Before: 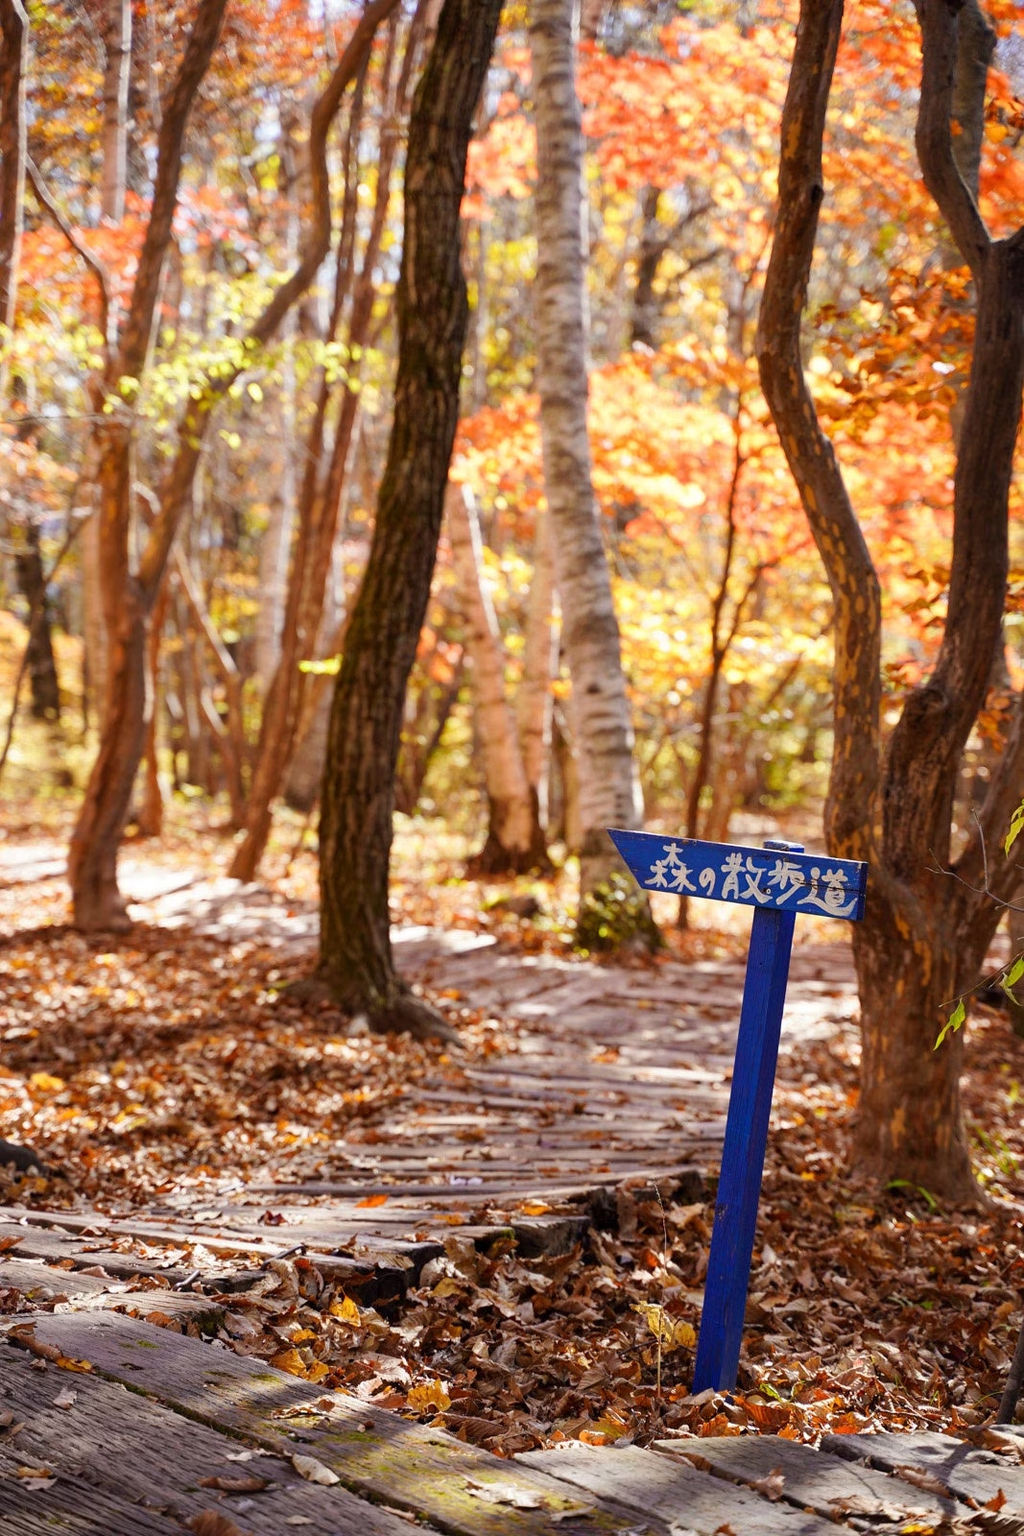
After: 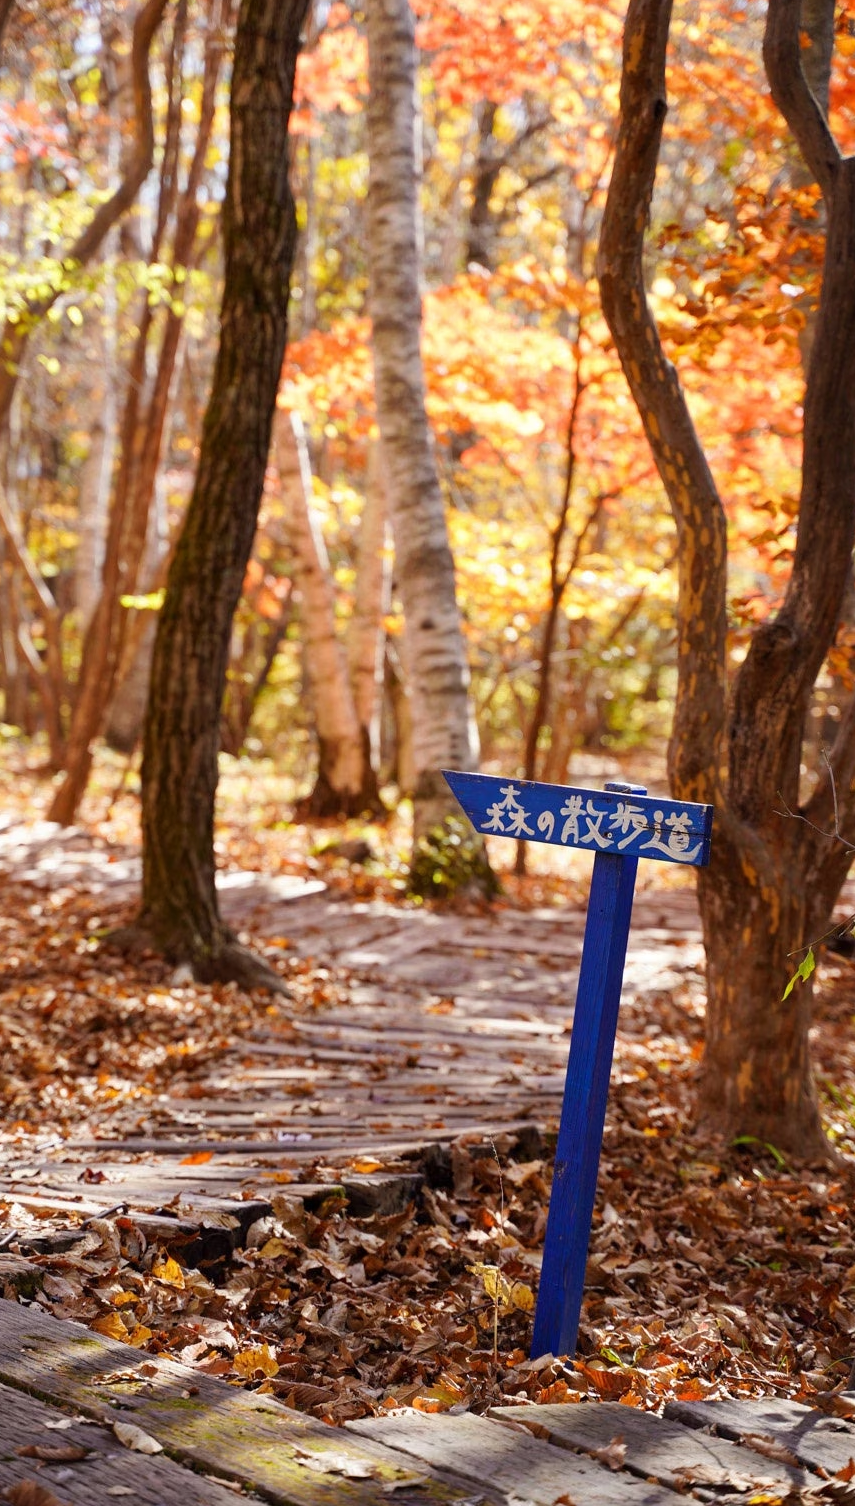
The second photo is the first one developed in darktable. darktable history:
crop and rotate: left 17.978%, top 5.857%, right 1.85%
